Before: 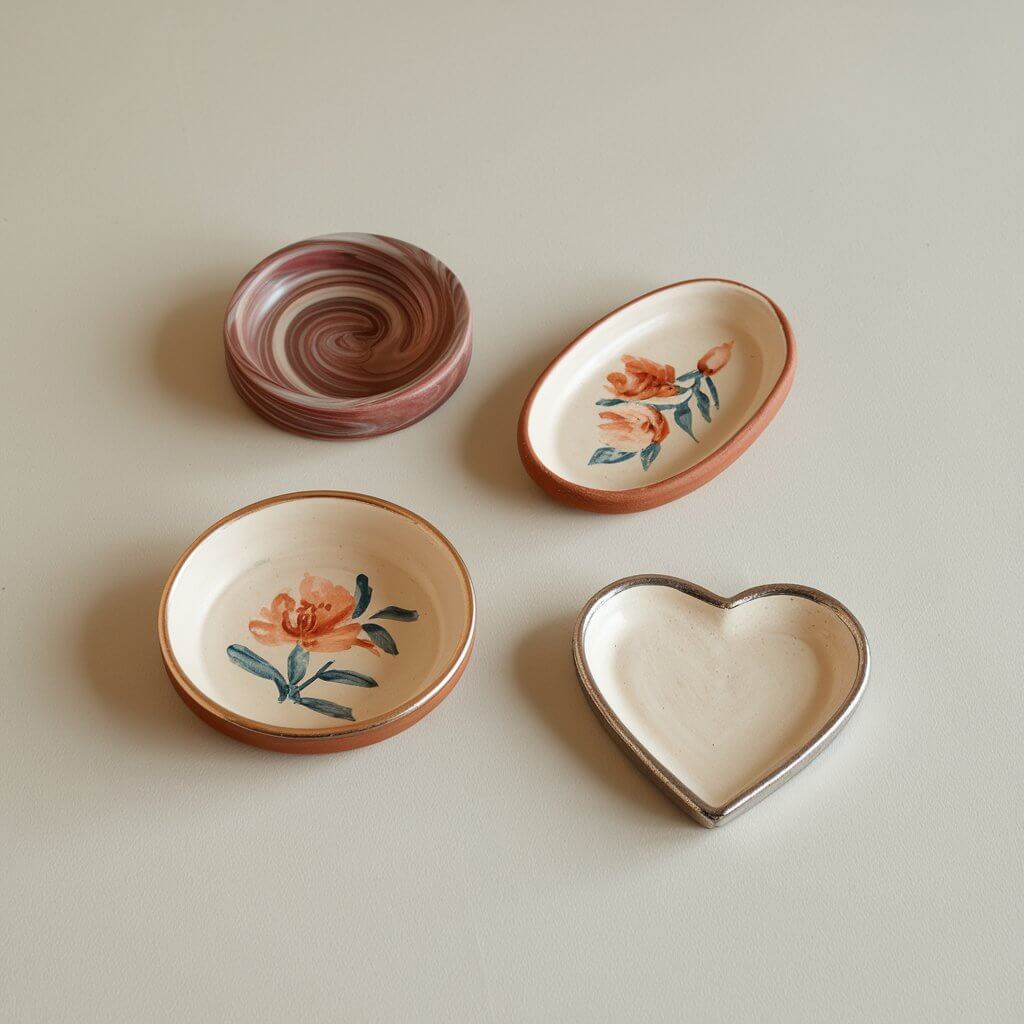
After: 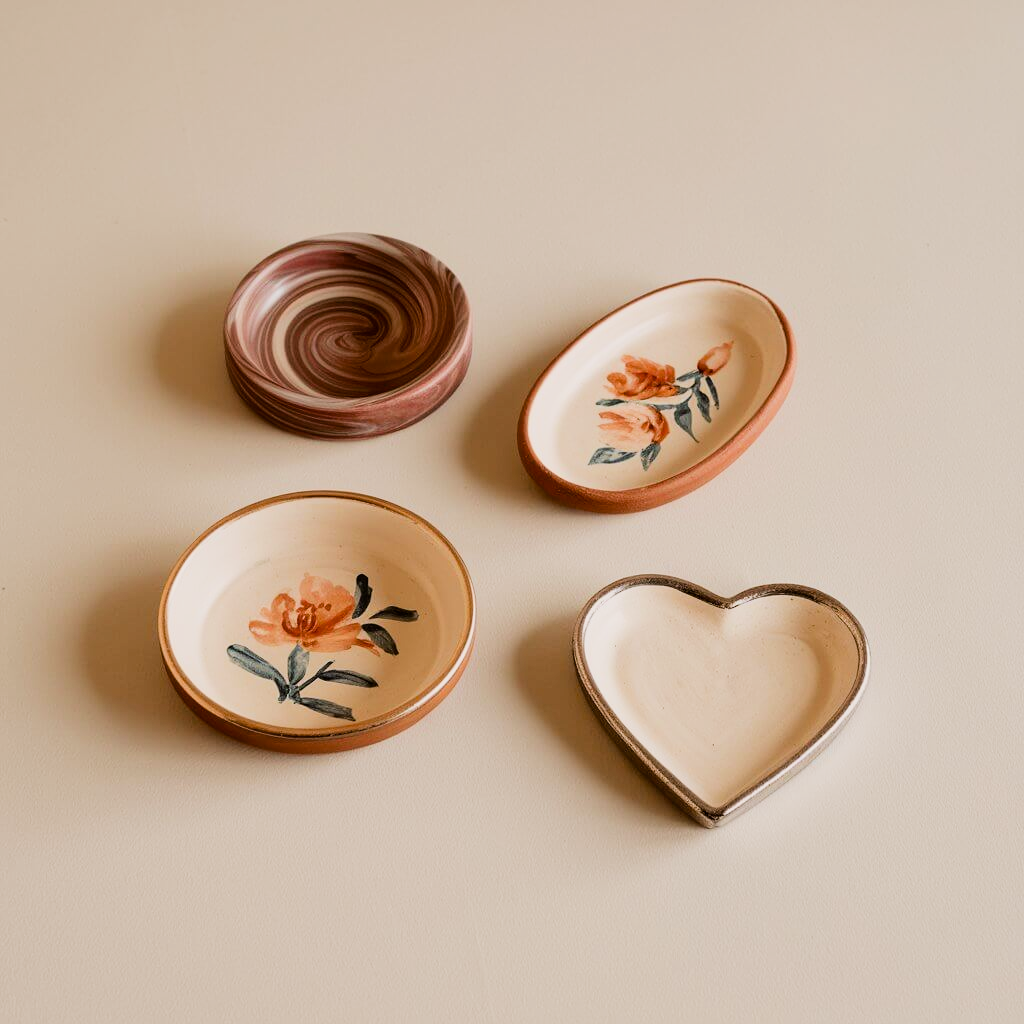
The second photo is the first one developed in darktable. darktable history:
white balance: red 1.05, blue 1.072
filmic rgb: black relative exposure -5 EV, hardness 2.88, contrast 1.3, highlights saturation mix -30%
contrast brightness saturation: contrast 0.1, brightness 0.02, saturation 0.02
color balance: lift [1.001, 1.007, 1, 0.993], gamma [1.023, 1.026, 1.01, 0.974], gain [0.964, 1.059, 1.073, 0.927]
